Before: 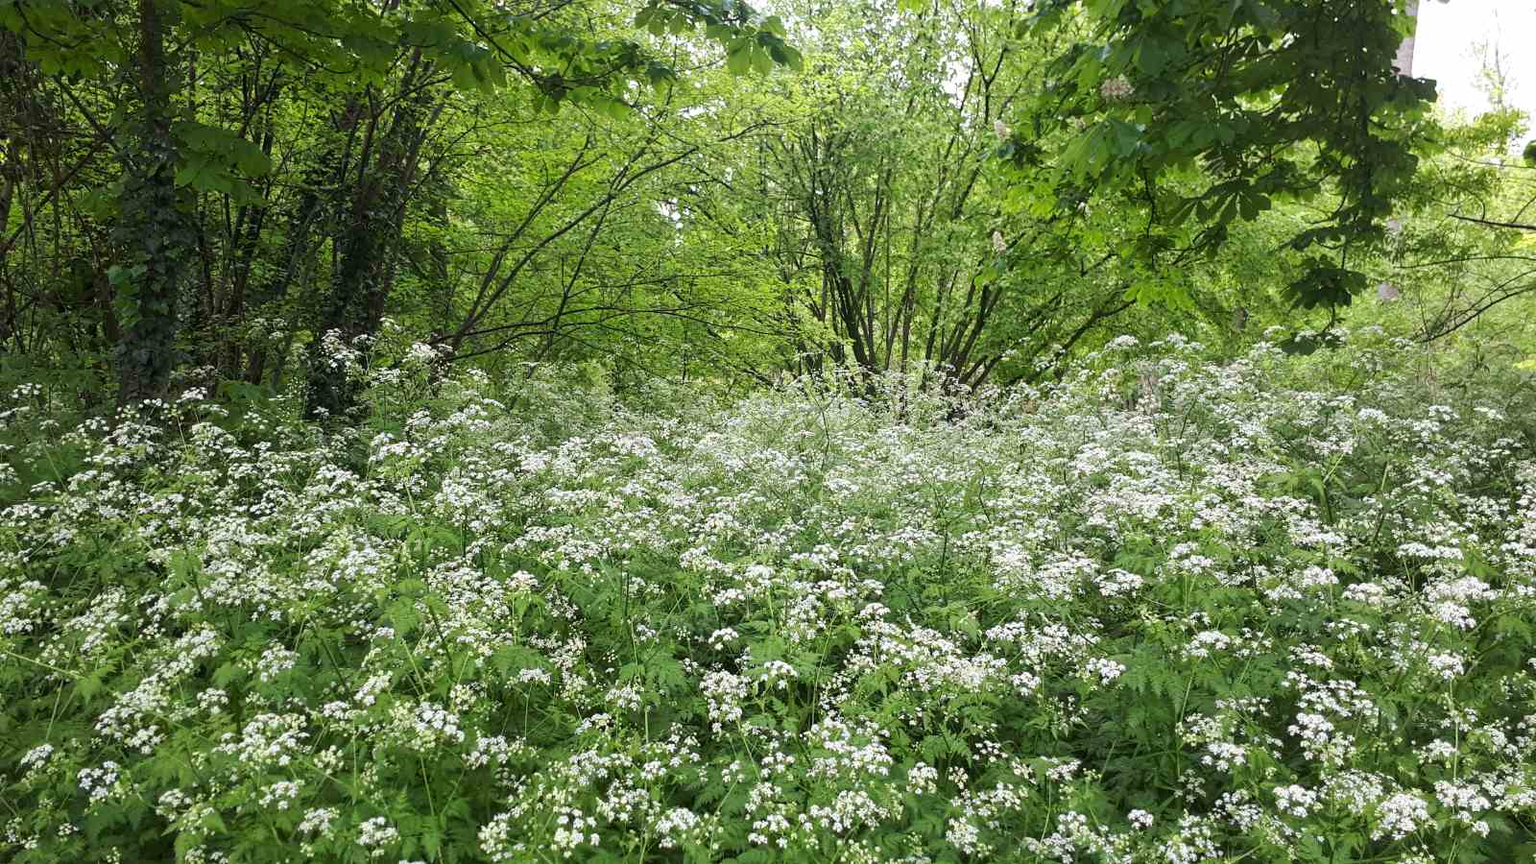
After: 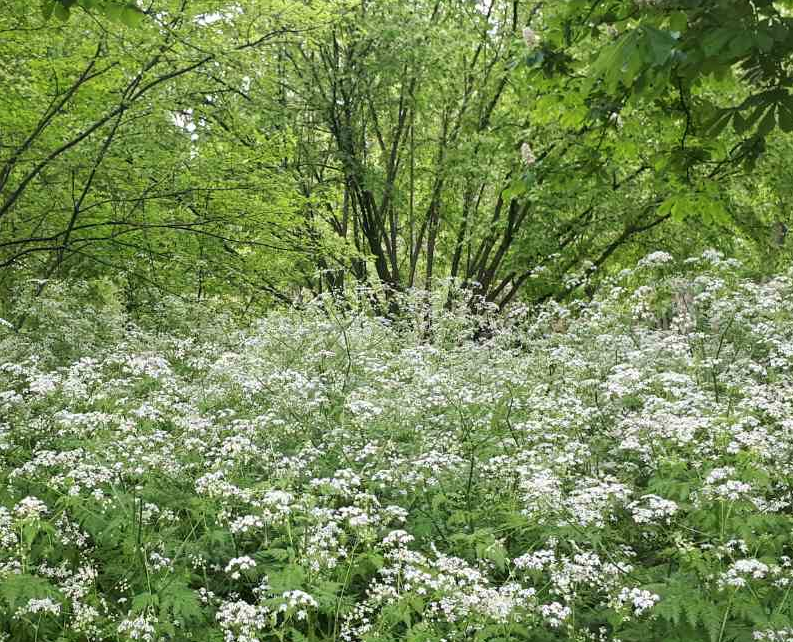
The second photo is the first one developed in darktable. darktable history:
color zones: curves: ch0 [(0, 0.5) (0.143, 0.52) (0.286, 0.5) (0.429, 0.5) (0.571, 0.5) (0.714, 0.5) (0.857, 0.5) (1, 0.5)]; ch1 [(0, 0.489) (0.155, 0.45) (0.286, 0.466) (0.429, 0.5) (0.571, 0.5) (0.714, 0.5) (0.857, 0.5) (1, 0.489)]
crop: left 32.075%, top 10.976%, right 18.355%, bottom 17.596%
